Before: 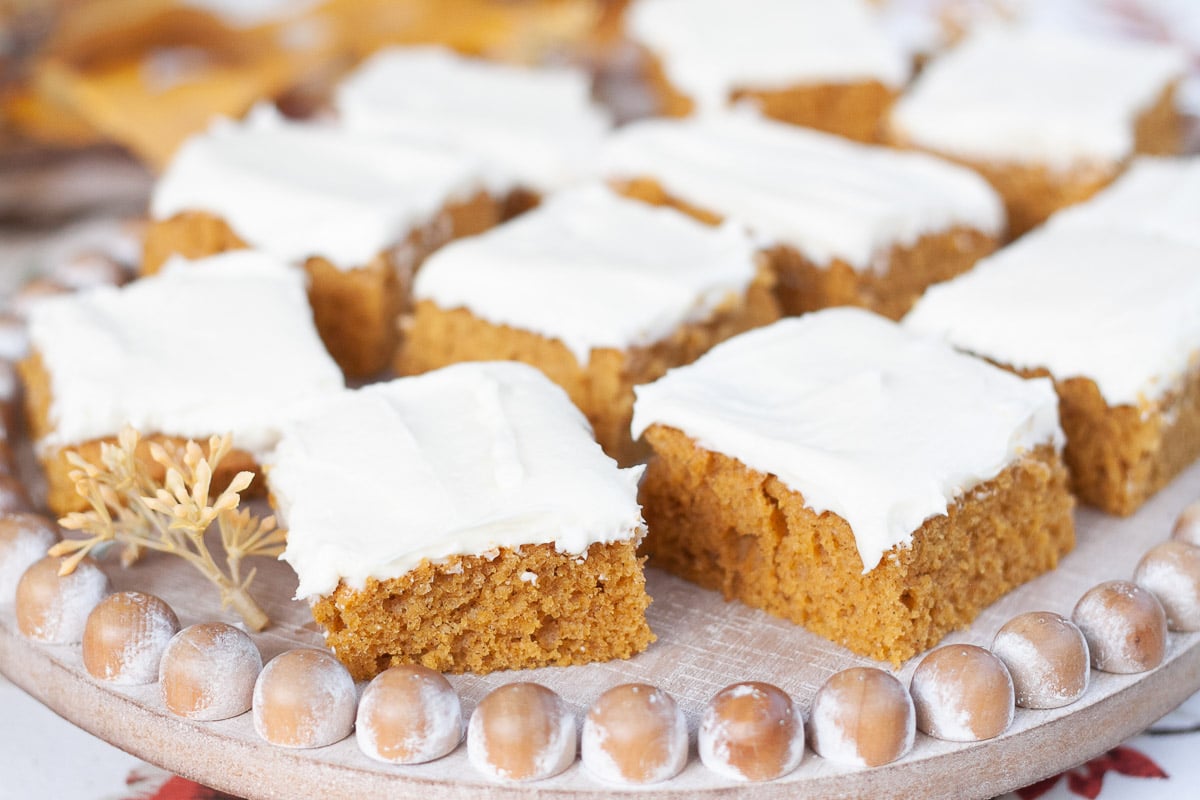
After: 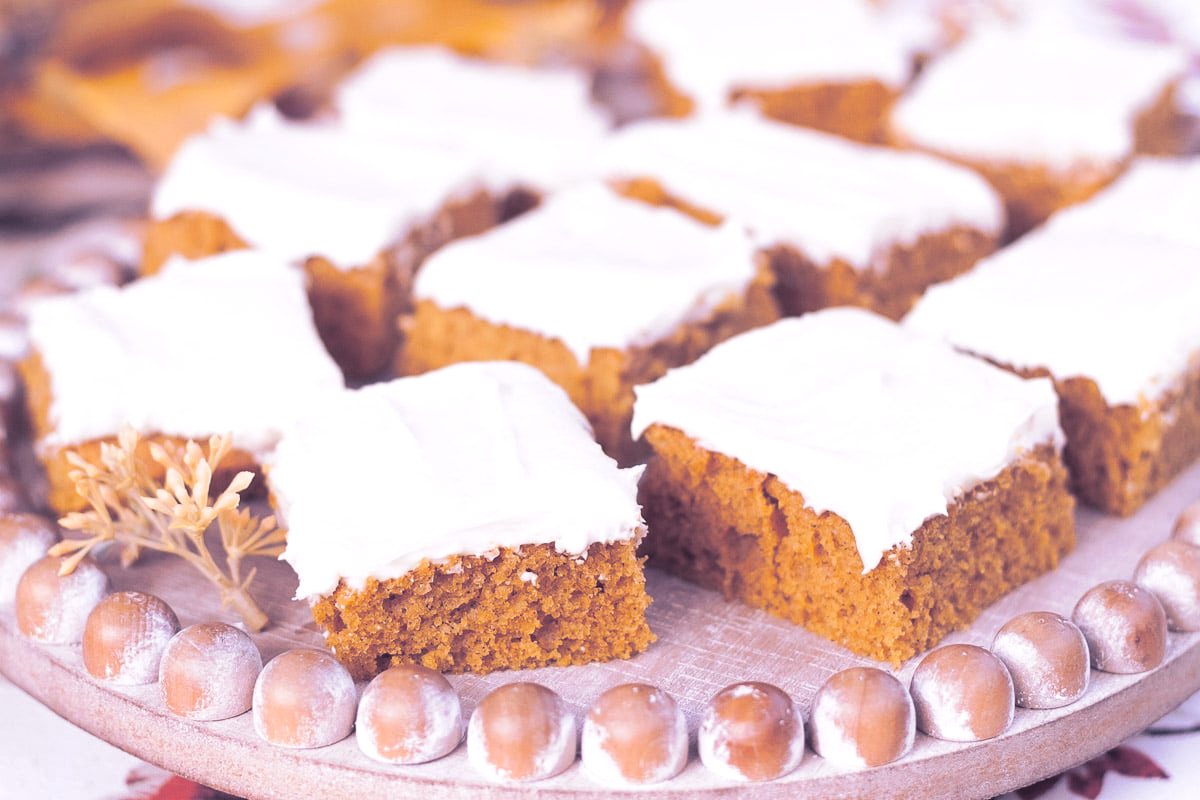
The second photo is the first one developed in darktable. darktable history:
split-toning: shadows › hue 230.4°
white balance: red 1.066, blue 1.119
rgb levels: mode RGB, independent channels, levels [[0, 0.474, 1], [0, 0.5, 1], [0, 0.5, 1]]
